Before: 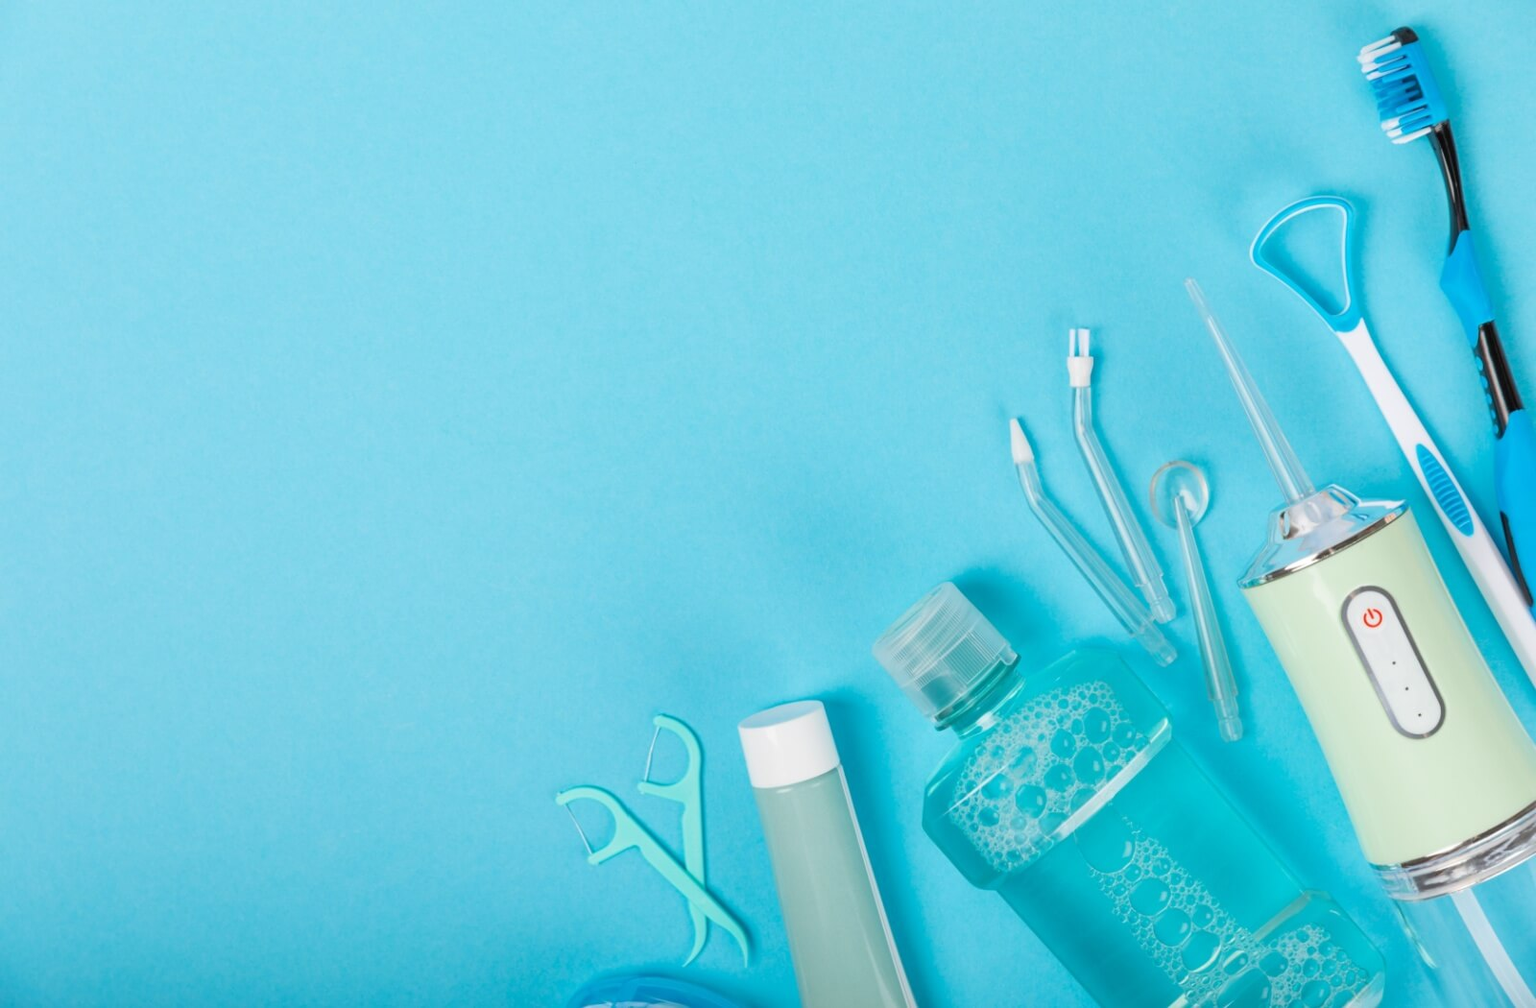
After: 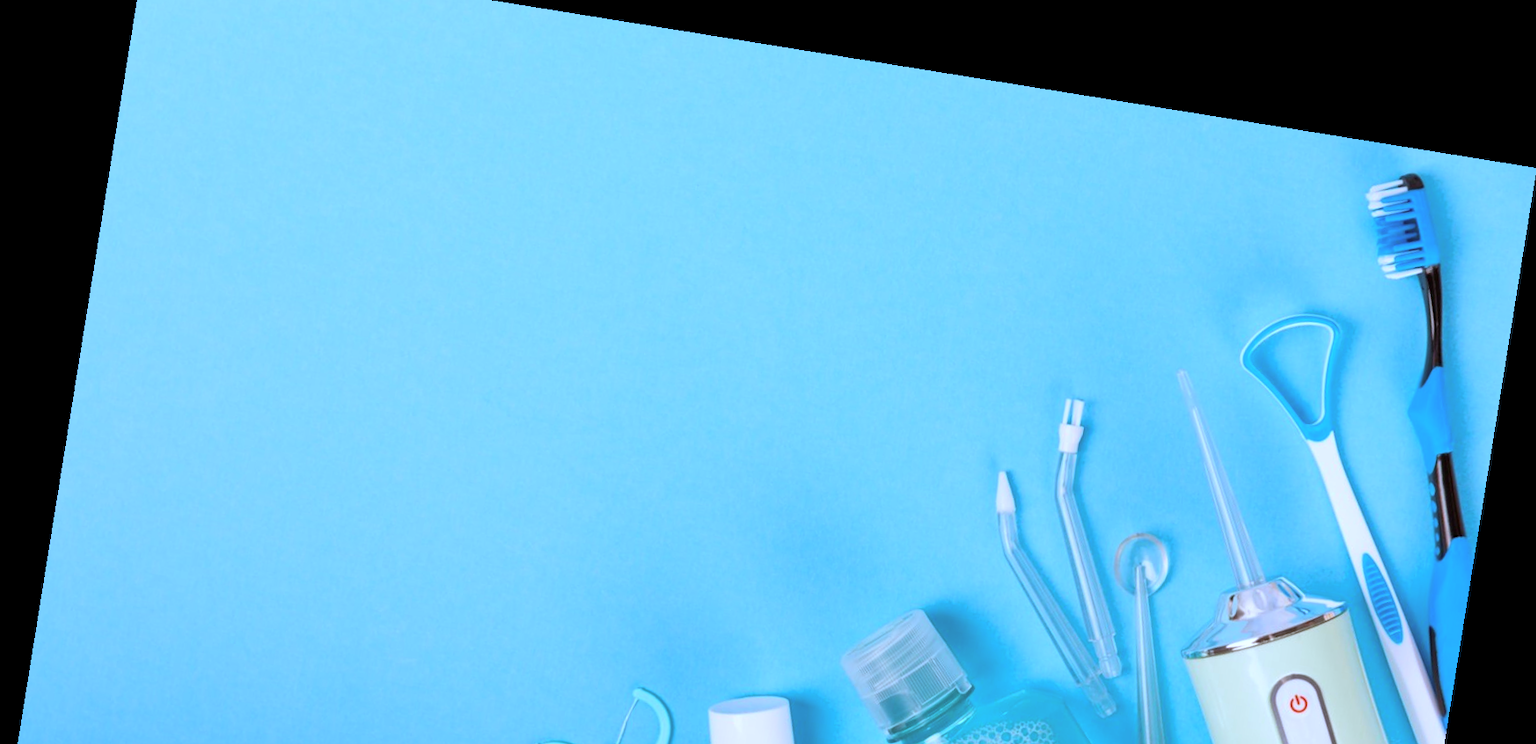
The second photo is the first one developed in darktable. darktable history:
crop and rotate: top 4.848%, bottom 29.503%
white balance: red 0.948, green 1.02, blue 1.176
rotate and perspective: rotation 9.12°, automatic cropping off
rgb levels: mode RGB, independent channels, levels [[0, 0.5, 1], [0, 0.521, 1], [0, 0.536, 1]]
